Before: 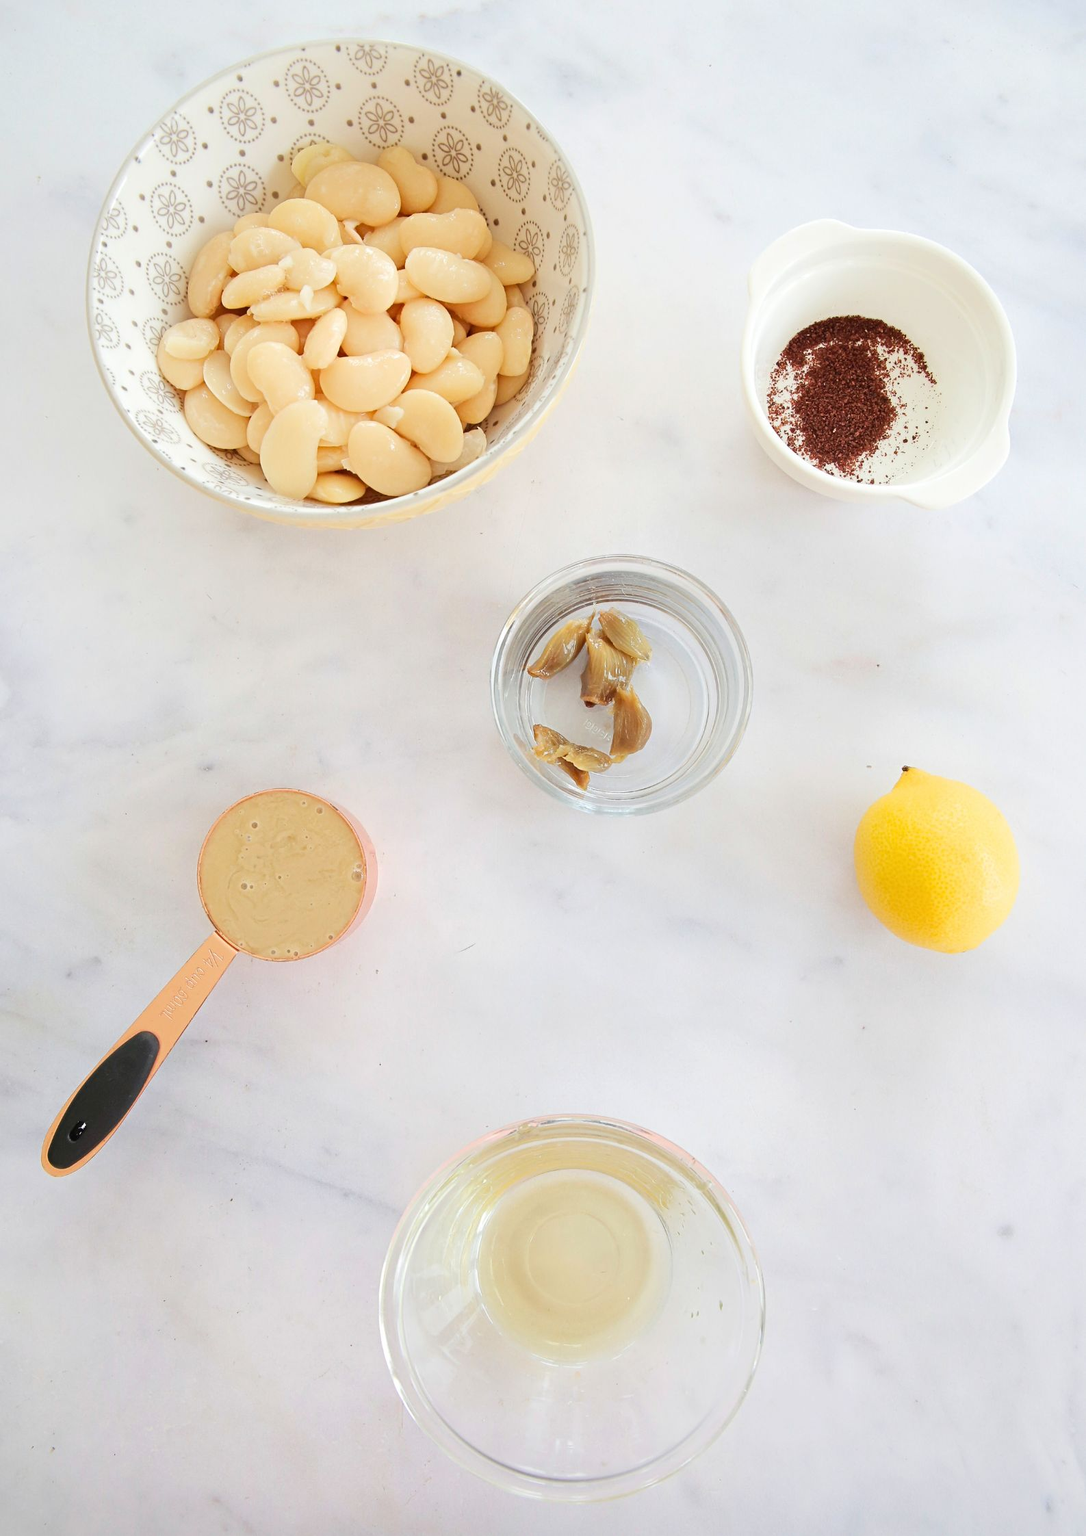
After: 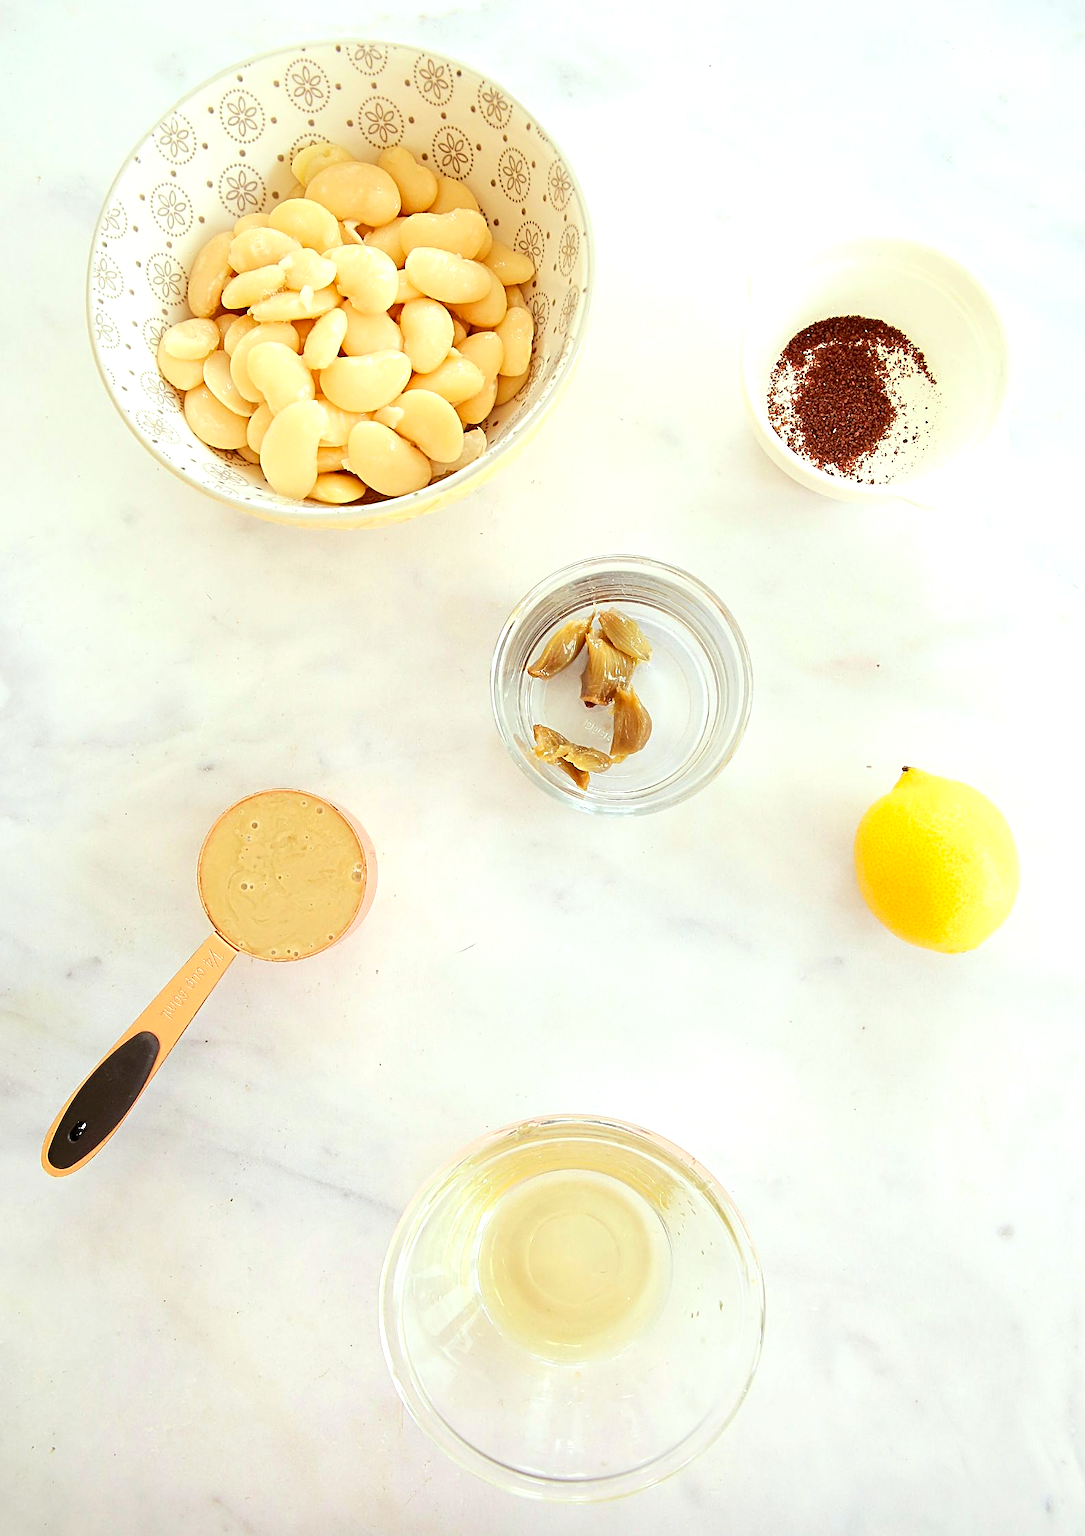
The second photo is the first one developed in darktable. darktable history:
exposure: black level correction 0.003, exposure 0.383 EV, compensate highlight preservation false
sharpen: on, module defaults
color correction: highlights a* -4.28, highlights b* 6.53
rgb levels: mode RGB, independent channels, levels [[0, 0.5, 1], [0, 0.521, 1], [0, 0.536, 1]]
